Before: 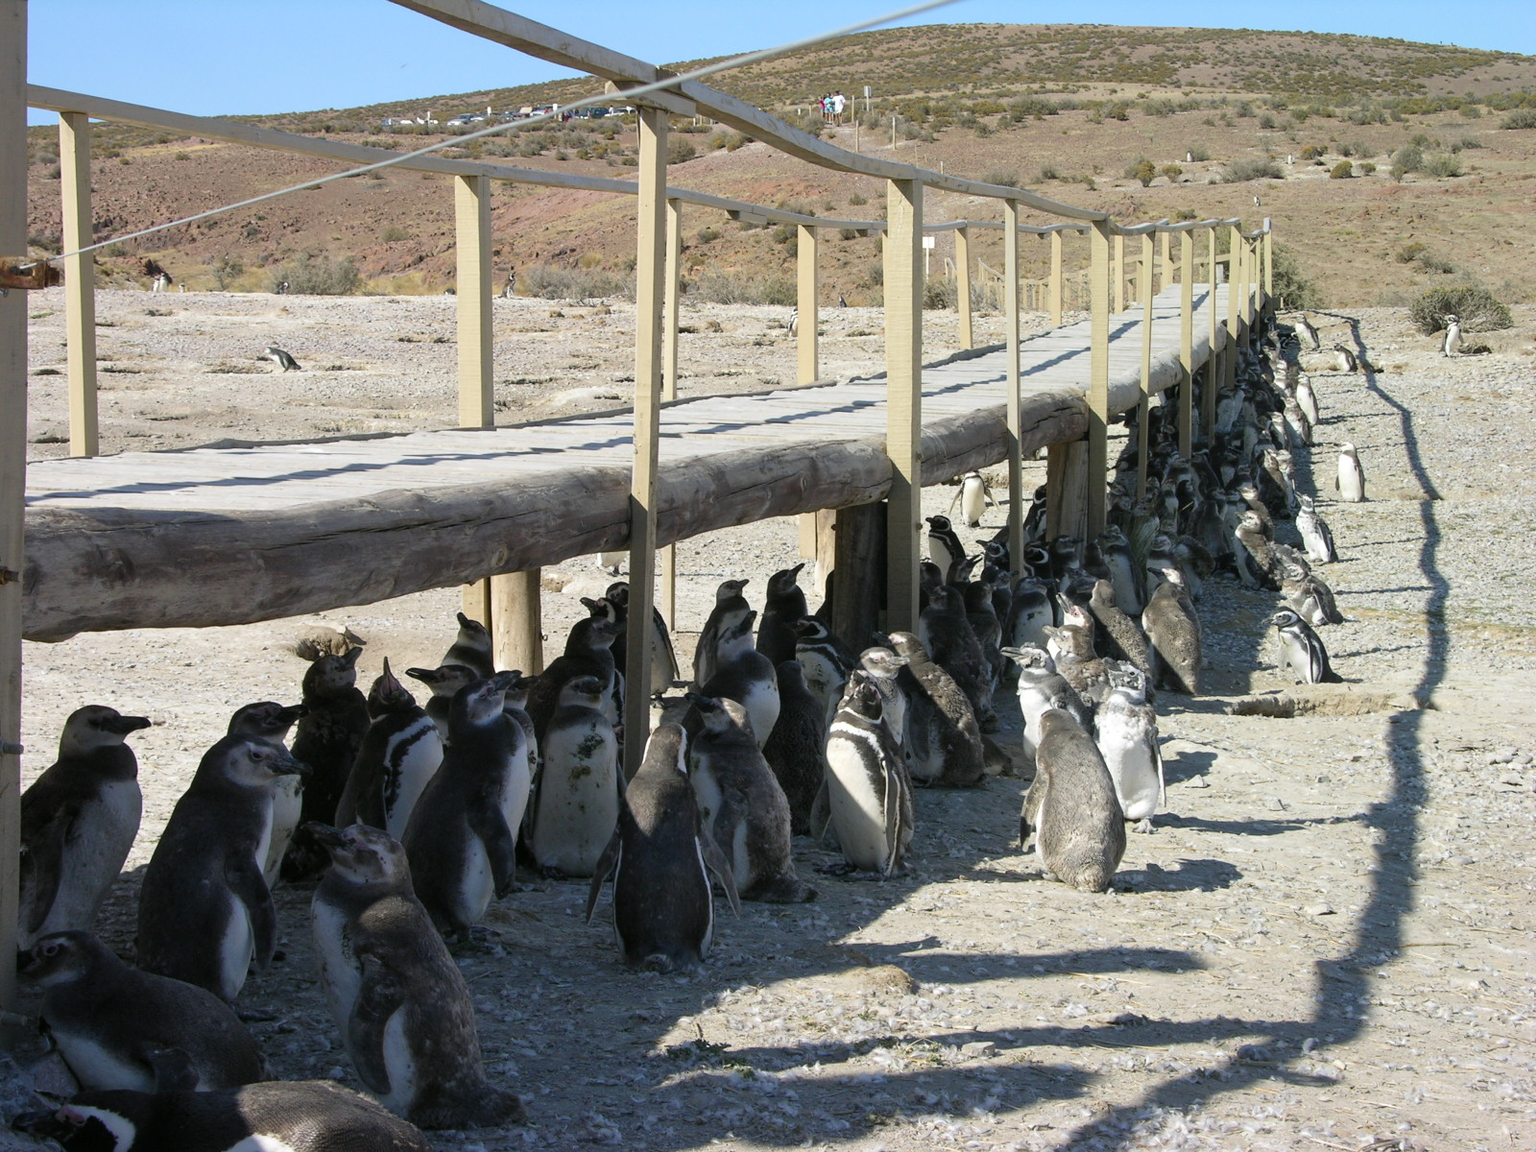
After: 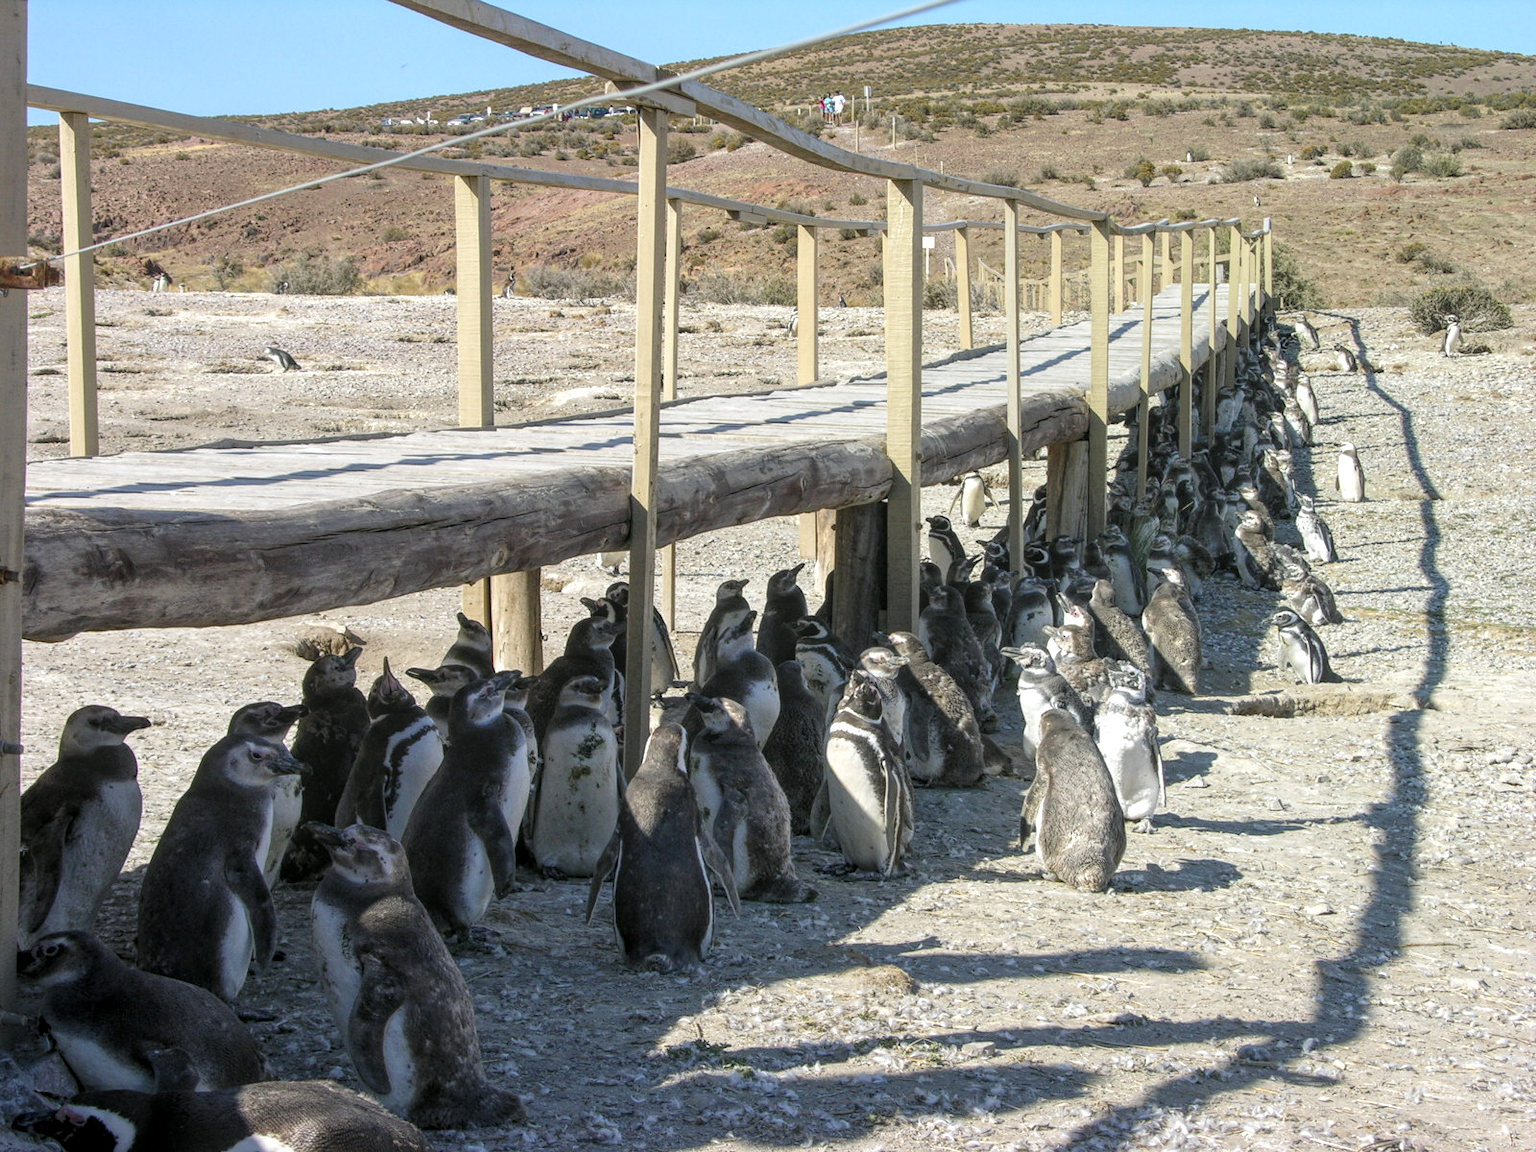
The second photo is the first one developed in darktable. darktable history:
exposure: exposure 0.2 EV, compensate highlight preservation false
local contrast: highlights 74%, shadows 55%, detail 176%, midtone range 0.207
